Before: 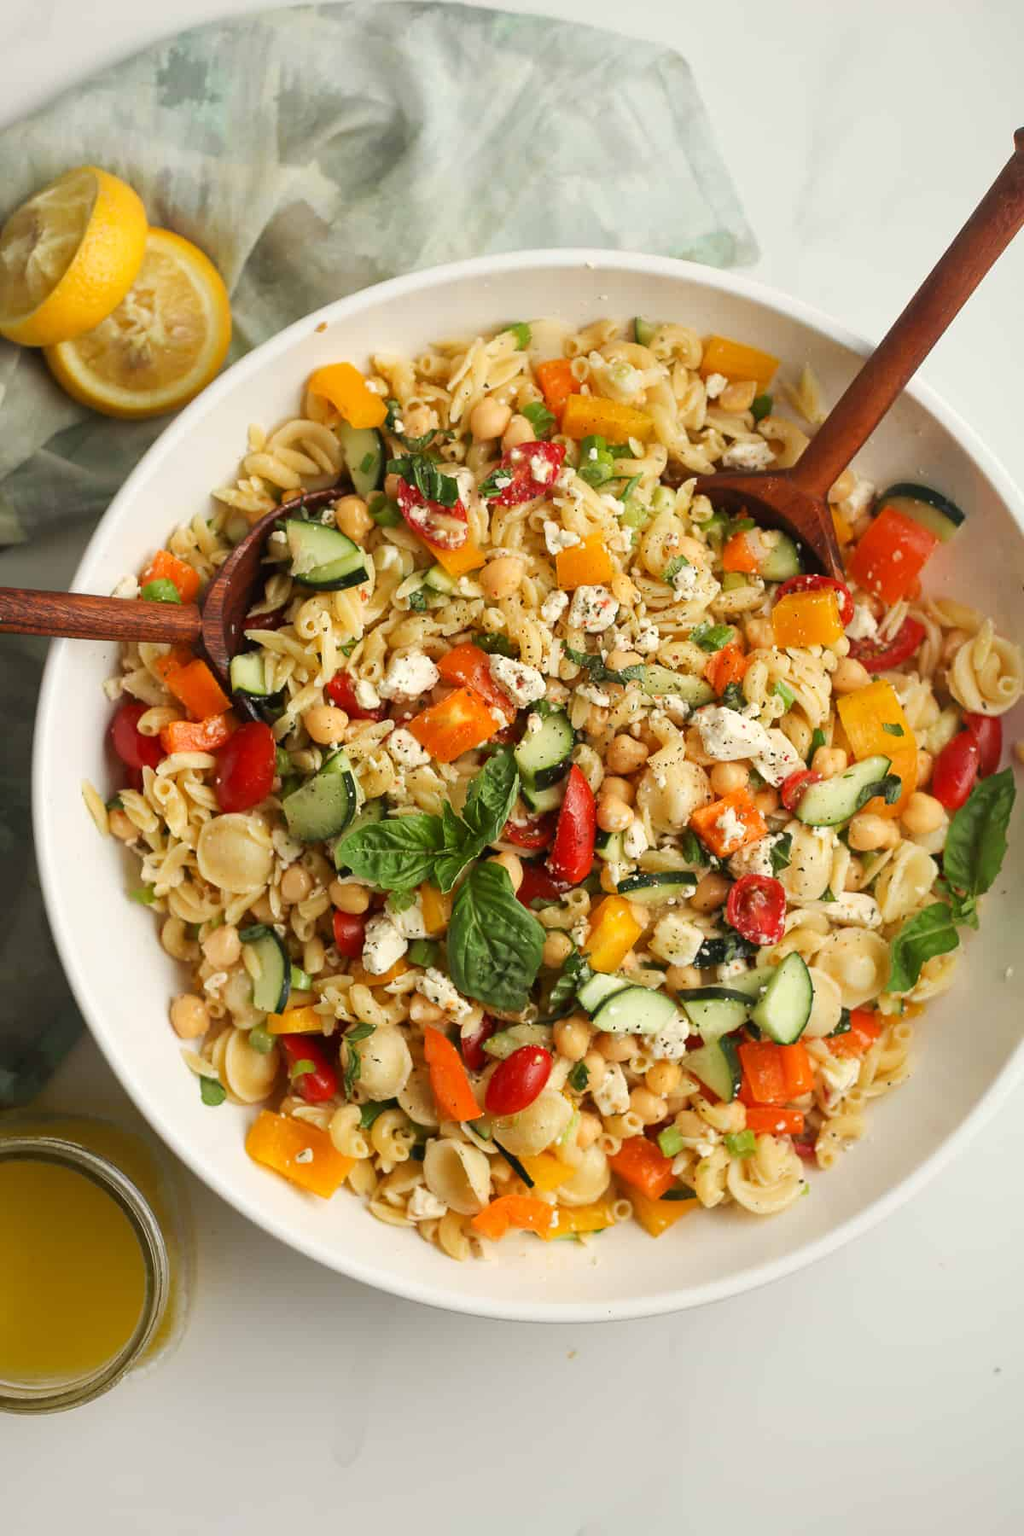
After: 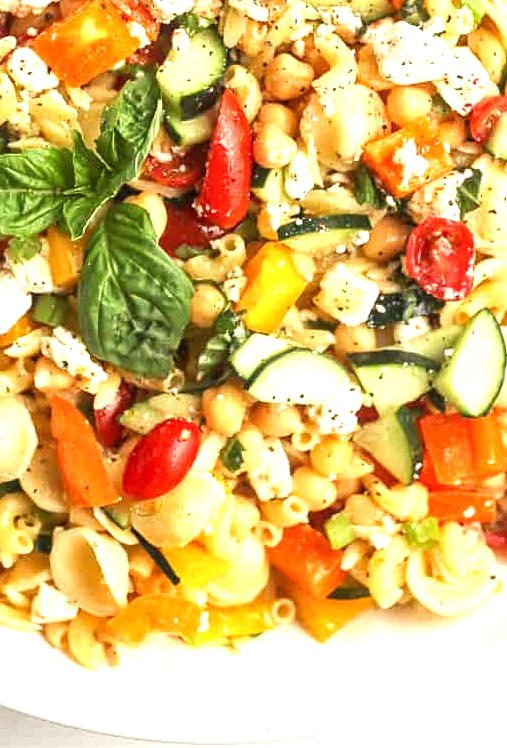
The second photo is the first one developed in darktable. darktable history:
crop: left 37.169%, top 44.883%, right 20.565%, bottom 13.526%
local contrast: on, module defaults
sharpen: amount 0.204
exposure: black level correction 0, exposure 1.107 EV, compensate exposure bias true, compensate highlight preservation false
